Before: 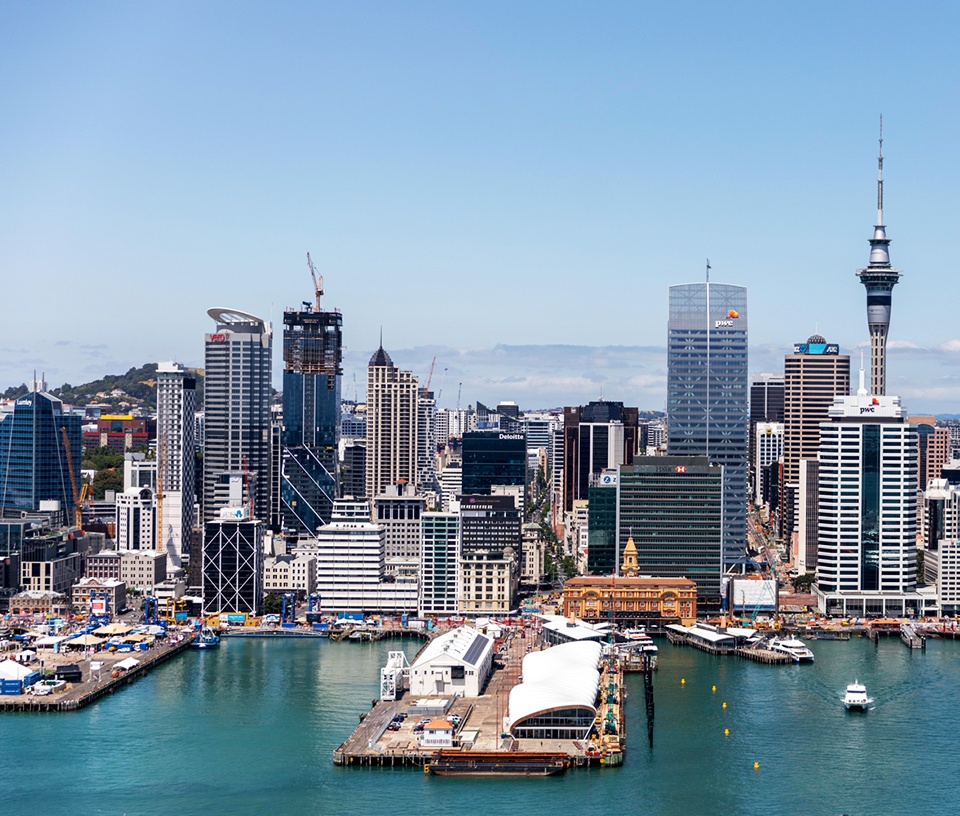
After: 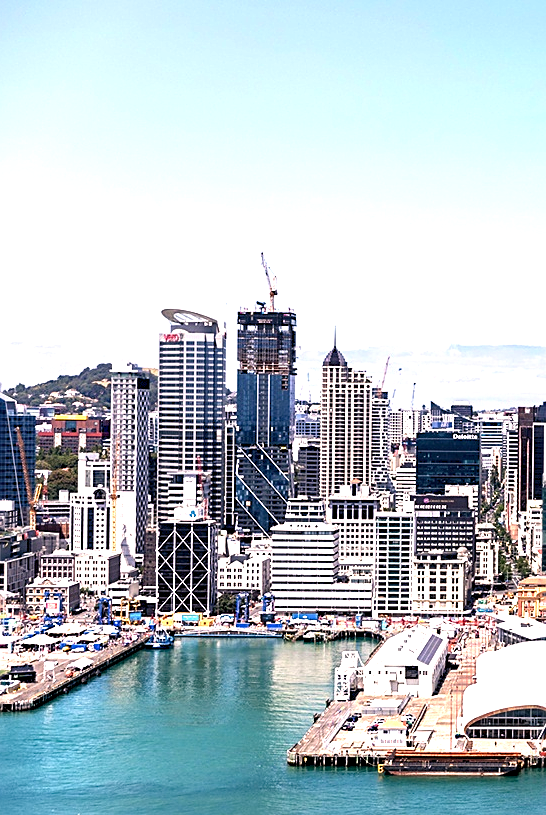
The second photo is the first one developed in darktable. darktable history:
color zones: curves: ch0 [(0, 0.558) (0.143, 0.559) (0.286, 0.529) (0.429, 0.505) (0.571, 0.5) (0.714, 0.5) (0.857, 0.5) (1, 0.558)]; ch1 [(0, 0.469) (0.01, 0.469) (0.12, 0.446) (0.248, 0.469) (0.5, 0.5) (0.748, 0.5) (0.99, 0.469) (1, 0.469)]
exposure: black level correction 0, exposure 1.104 EV, compensate highlight preservation false
sharpen: on, module defaults
crop: left 4.866%, right 38.157%
haze removal: compatibility mode true, adaptive false
color correction: highlights a* 7.86, highlights b* 3.99
